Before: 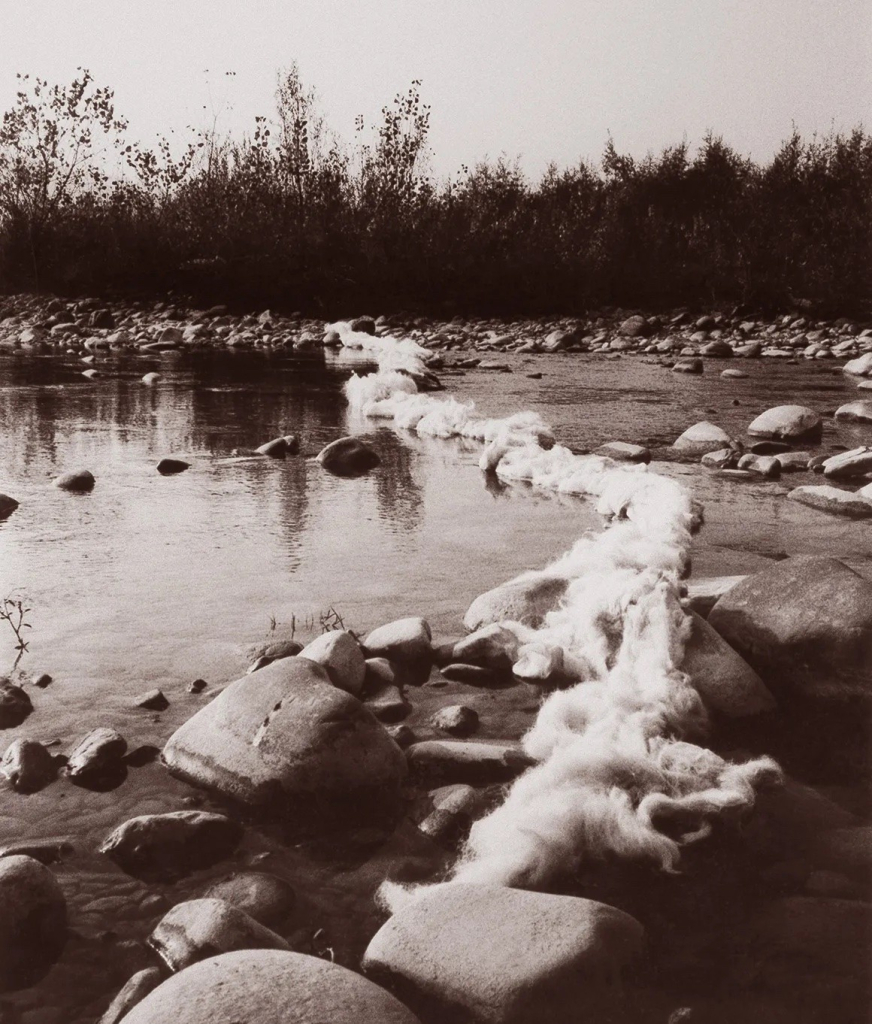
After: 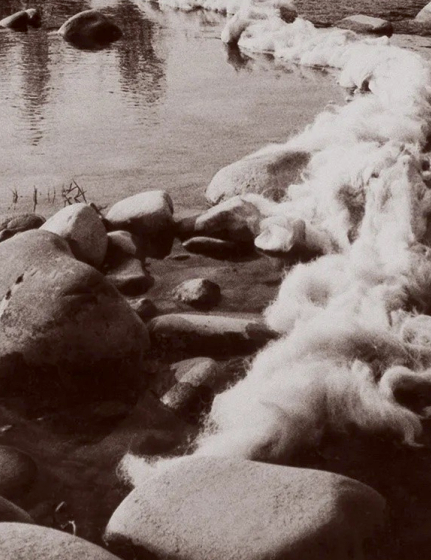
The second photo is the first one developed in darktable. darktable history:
exposure: black level correction 0.006, exposure -0.226 EV, compensate highlight preservation false
crop: left 29.672%, top 41.786%, right 20.851%, bottom 3.487%
